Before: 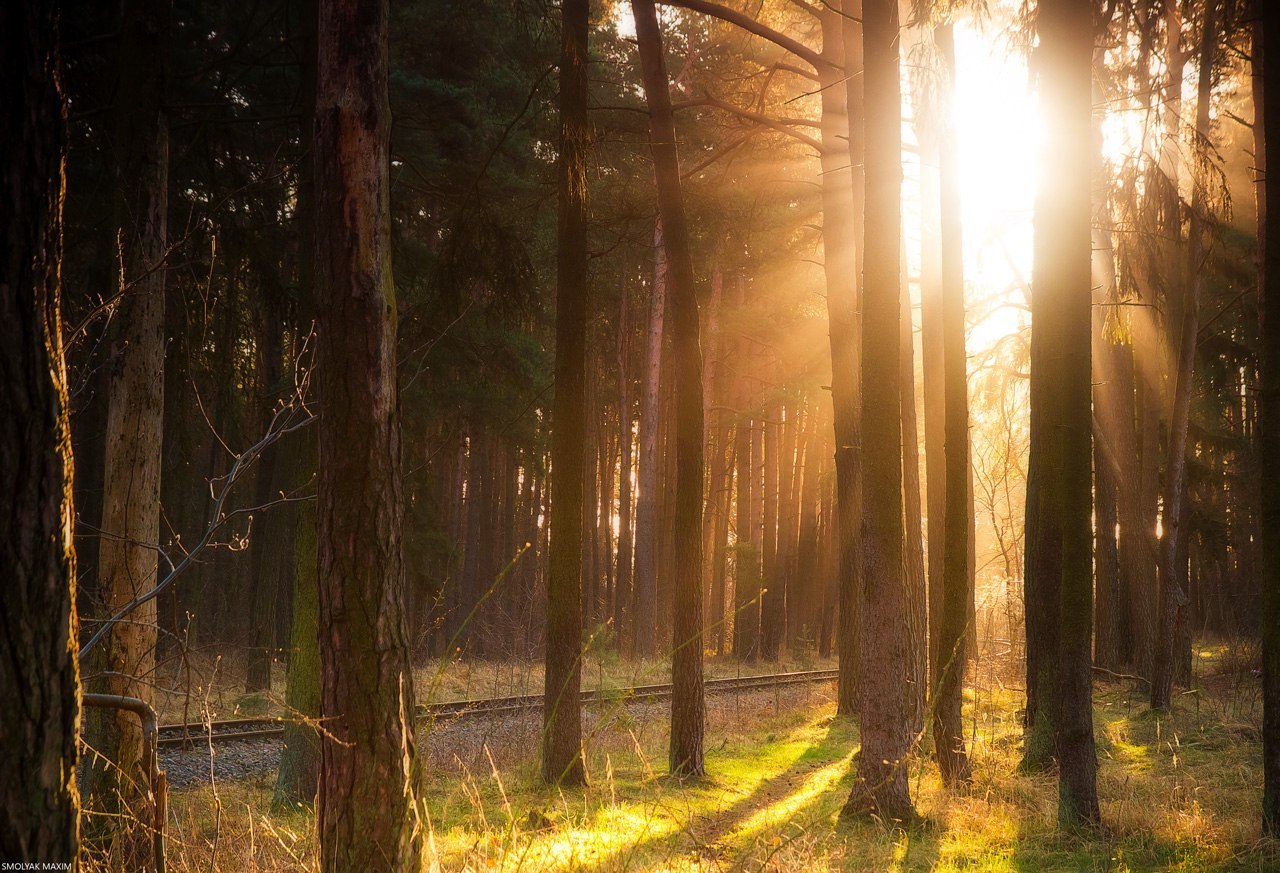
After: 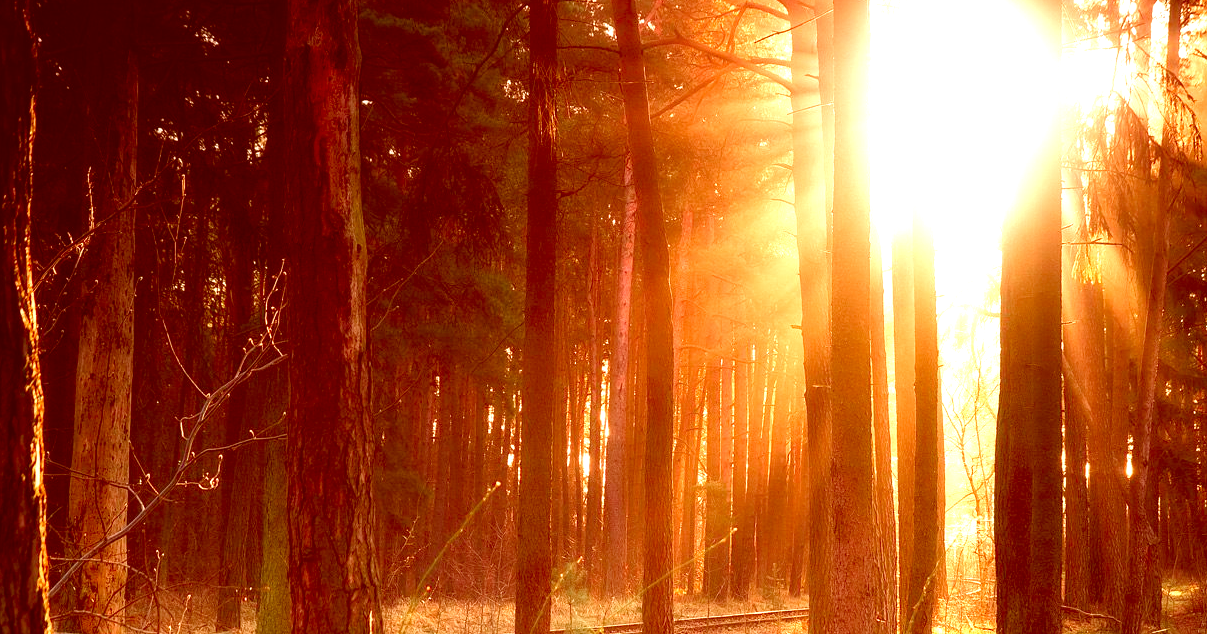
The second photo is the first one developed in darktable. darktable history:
color correction: highlights a* 9.39, highlights b* 9.07, shadows a* 39.43, shadows b* 39.42, saturation 0.803
color zones: curves: ch1 [(0, 0.679) (0.143, 0.647) (0.286, 0.261) (0.378, -0.011) (0.571, 0.396) (0.714, 0.399) (0.857, 0.406) (1, 0.679)]
crop: left 2.408%, top 6.995%, right 3.242%, bottom 20.334%
exposure: black level correction 0, exposure 1.199 EV, compensate exposure bias true, compensate highlight preservation false
